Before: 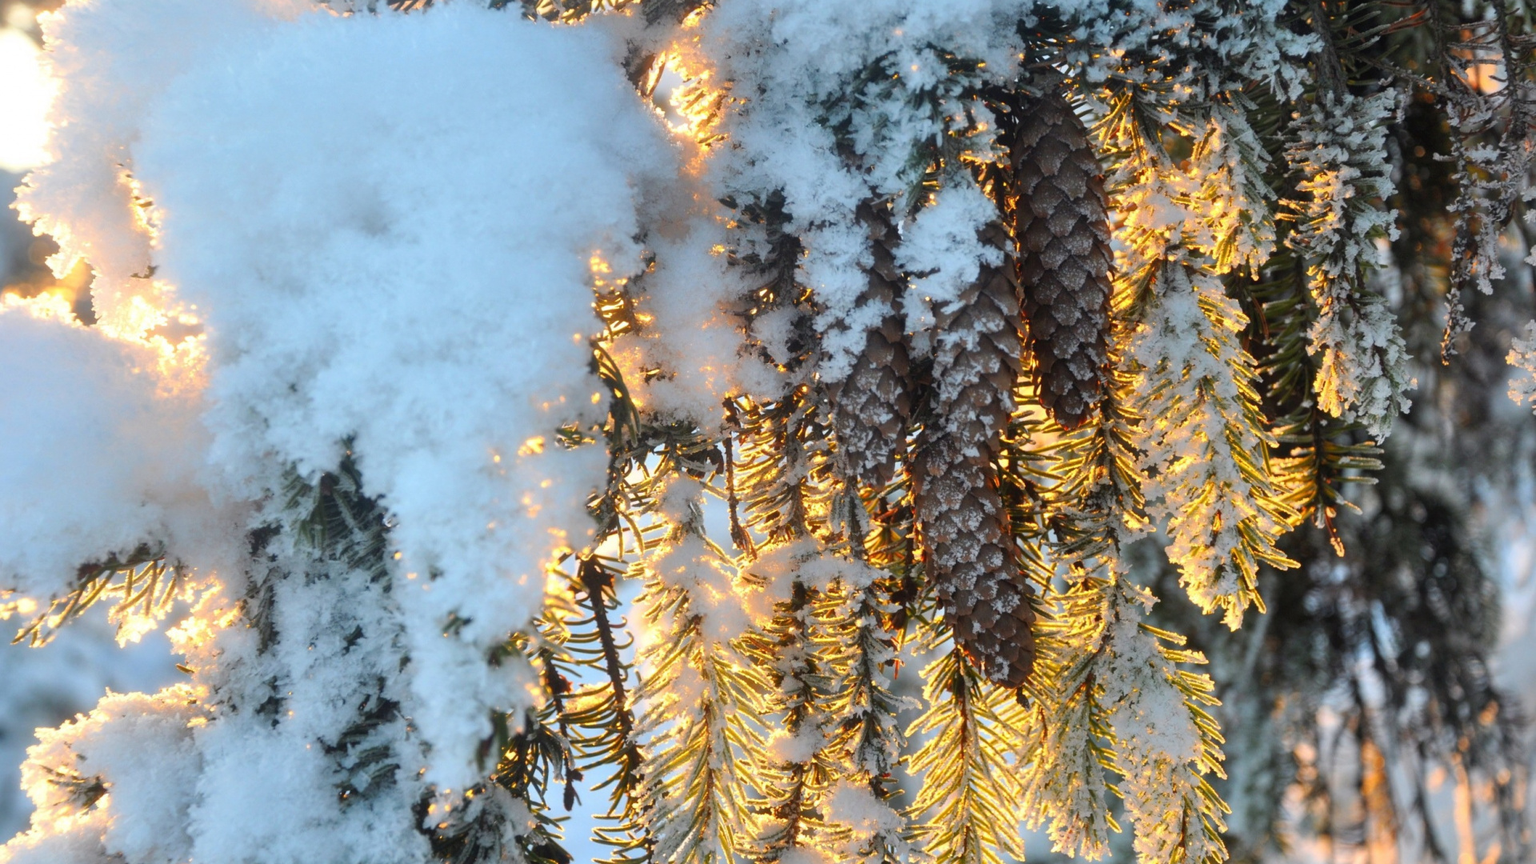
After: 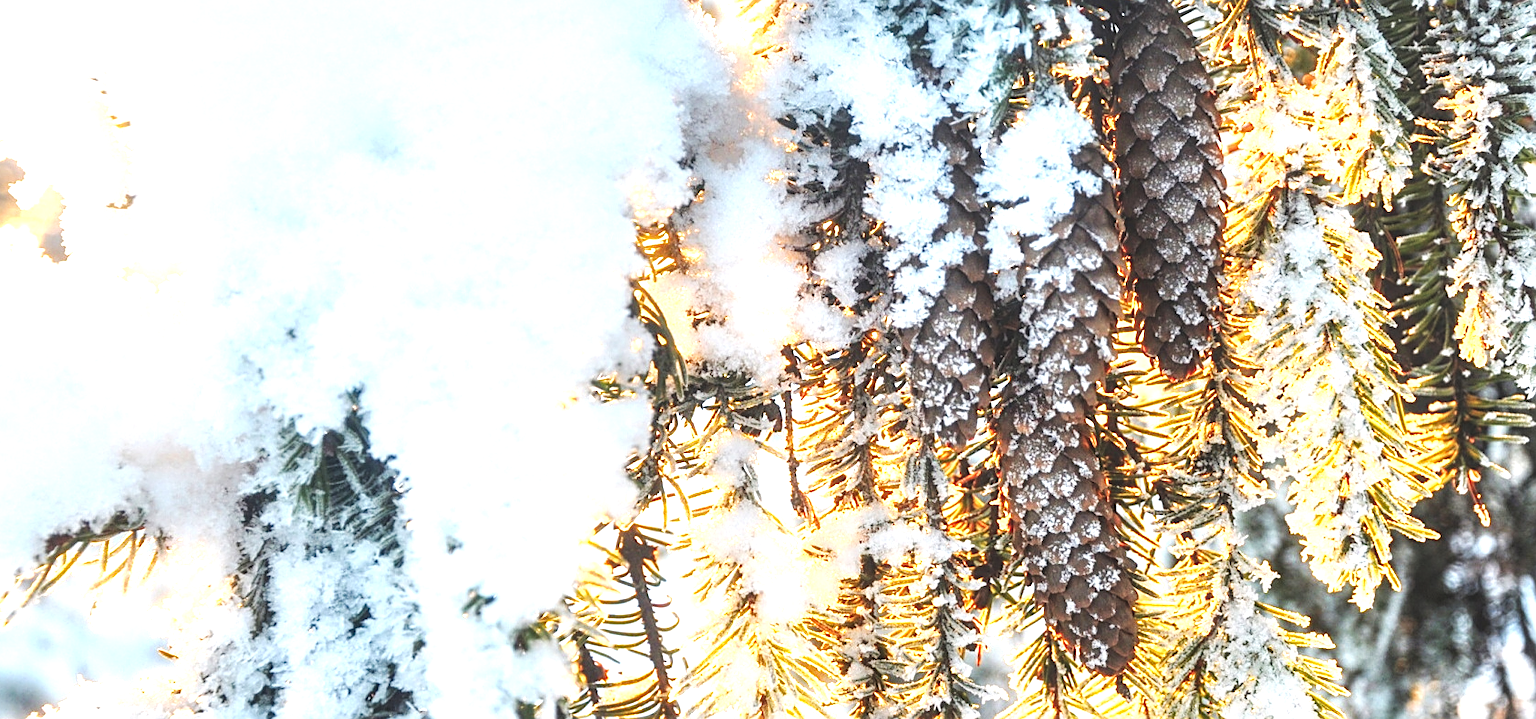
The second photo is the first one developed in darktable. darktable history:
crop and rotate: left 2.478%, top 11.082%, right 9.788%, bottom 15.808%
local contrast: detail 150%
tone curve: curves: ch0 [(0, 0) (0.003, 0.02) (0.011, 0.021) (0.025, 0.022) (0.044, 0.023) (0.069, 0.026) (0.1, 0.04) (0.136, 0.06) (0.177, 0.092) (0.224, 0.127) (0.277, 0.176) (0.335, 0.258) (0.399, 0.349) (0.468, 0.444) (0.543, 0.546) (0.623, 0.649) (0.709, 0.754) (0.801, 0.842) (0.898, 0.922) (1, 1)], preserve colors none
exposure: black level correction -0.023, exposure 1.395 EV, compensate highlight preservation false
sharpen: on, module defaults
